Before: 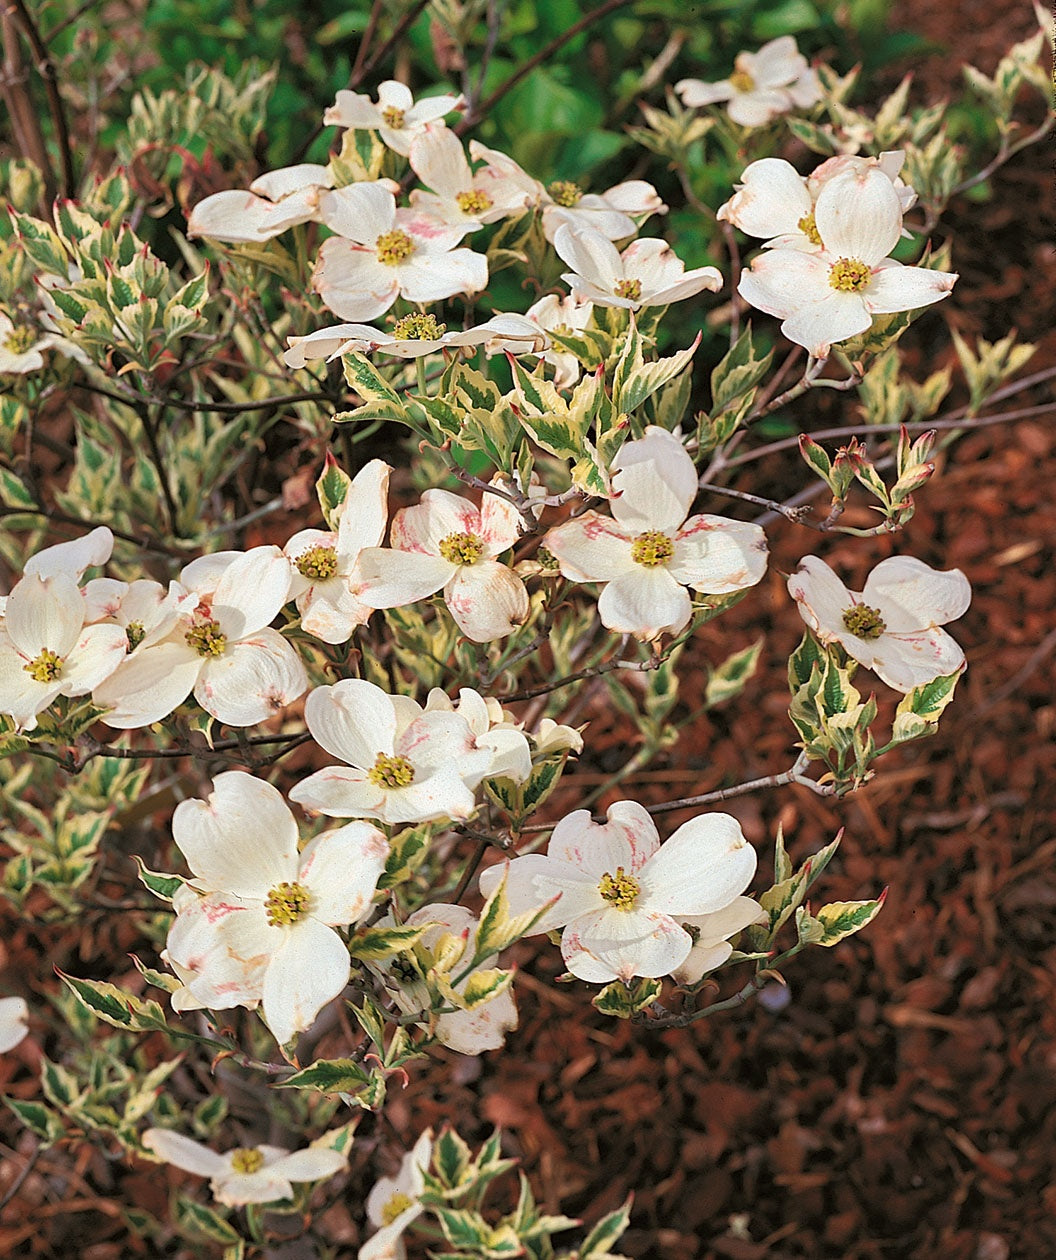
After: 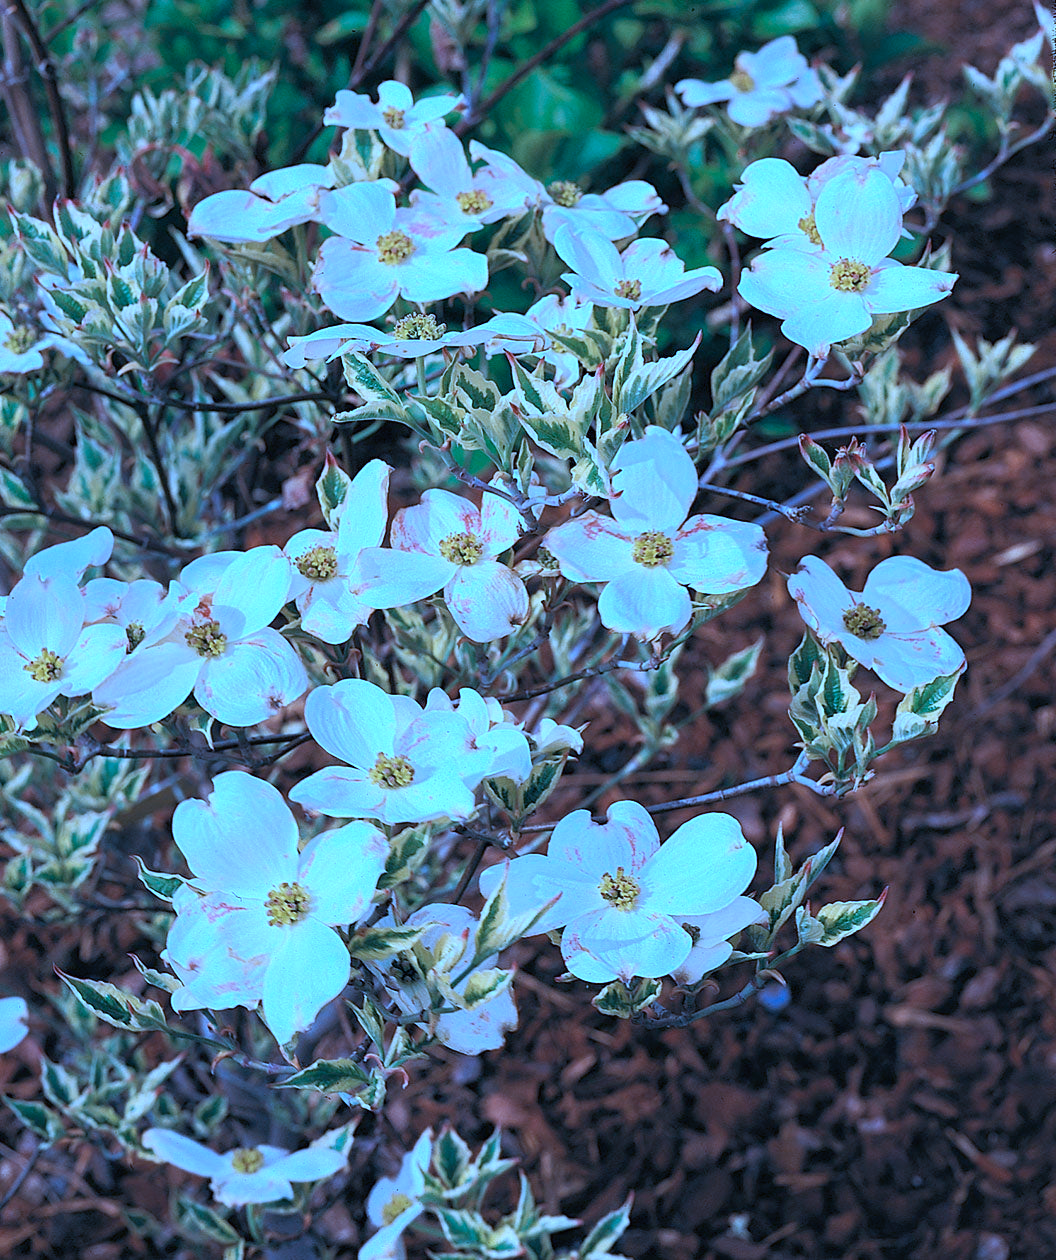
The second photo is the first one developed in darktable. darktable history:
white balance: emerald 1
color calibration: illuminant as shot in camera, x 0.462, y 0.419, temperature 2651.64 K
color contrast: green-magenta contrast 0.8, blue-yellow contrast 1.1, unbound 0
